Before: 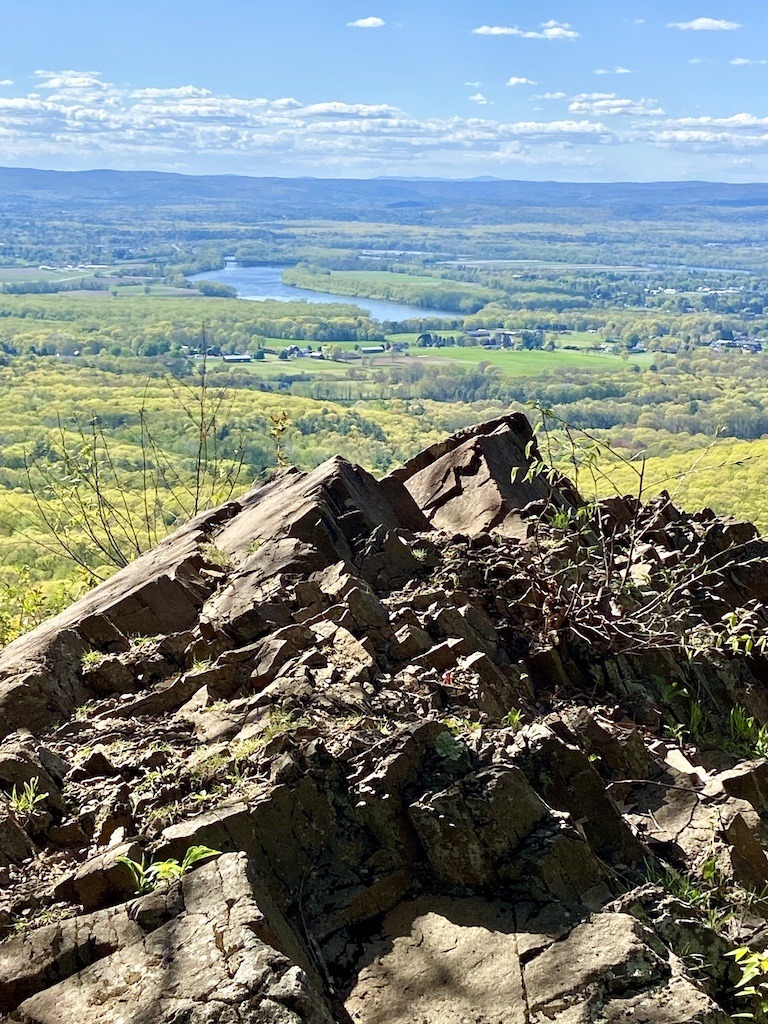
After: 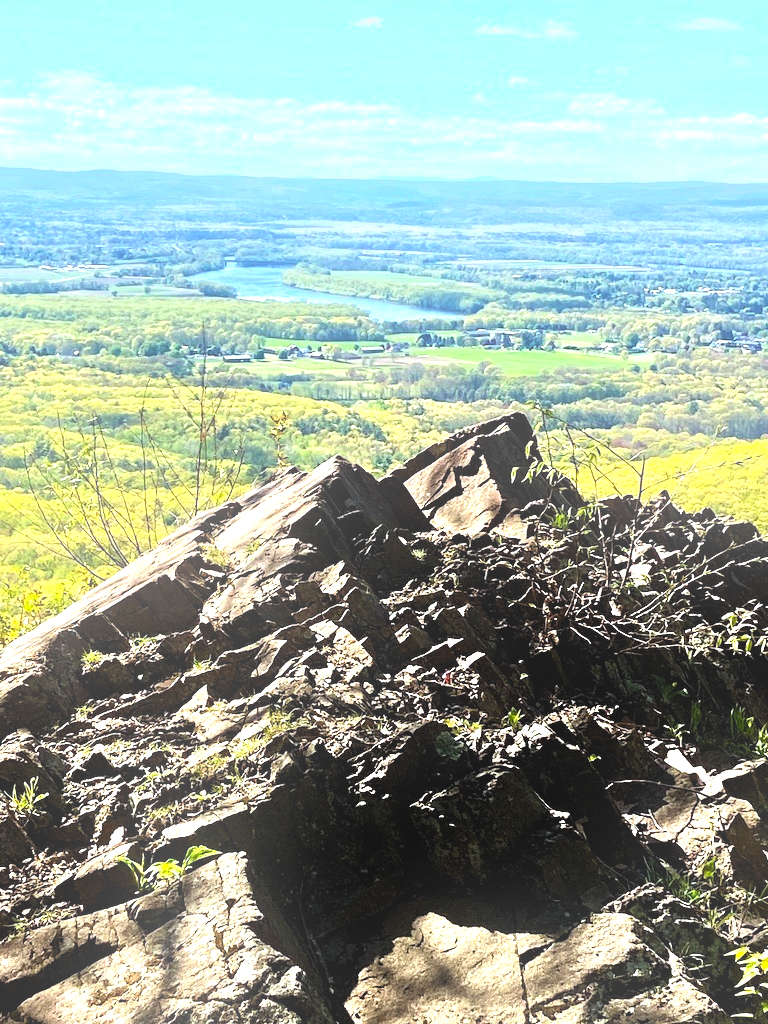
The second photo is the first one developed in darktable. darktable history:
bloom: size 15%, threshold 97%, strength 7%
levels: levels [0.044, 0.475, 0.791]
